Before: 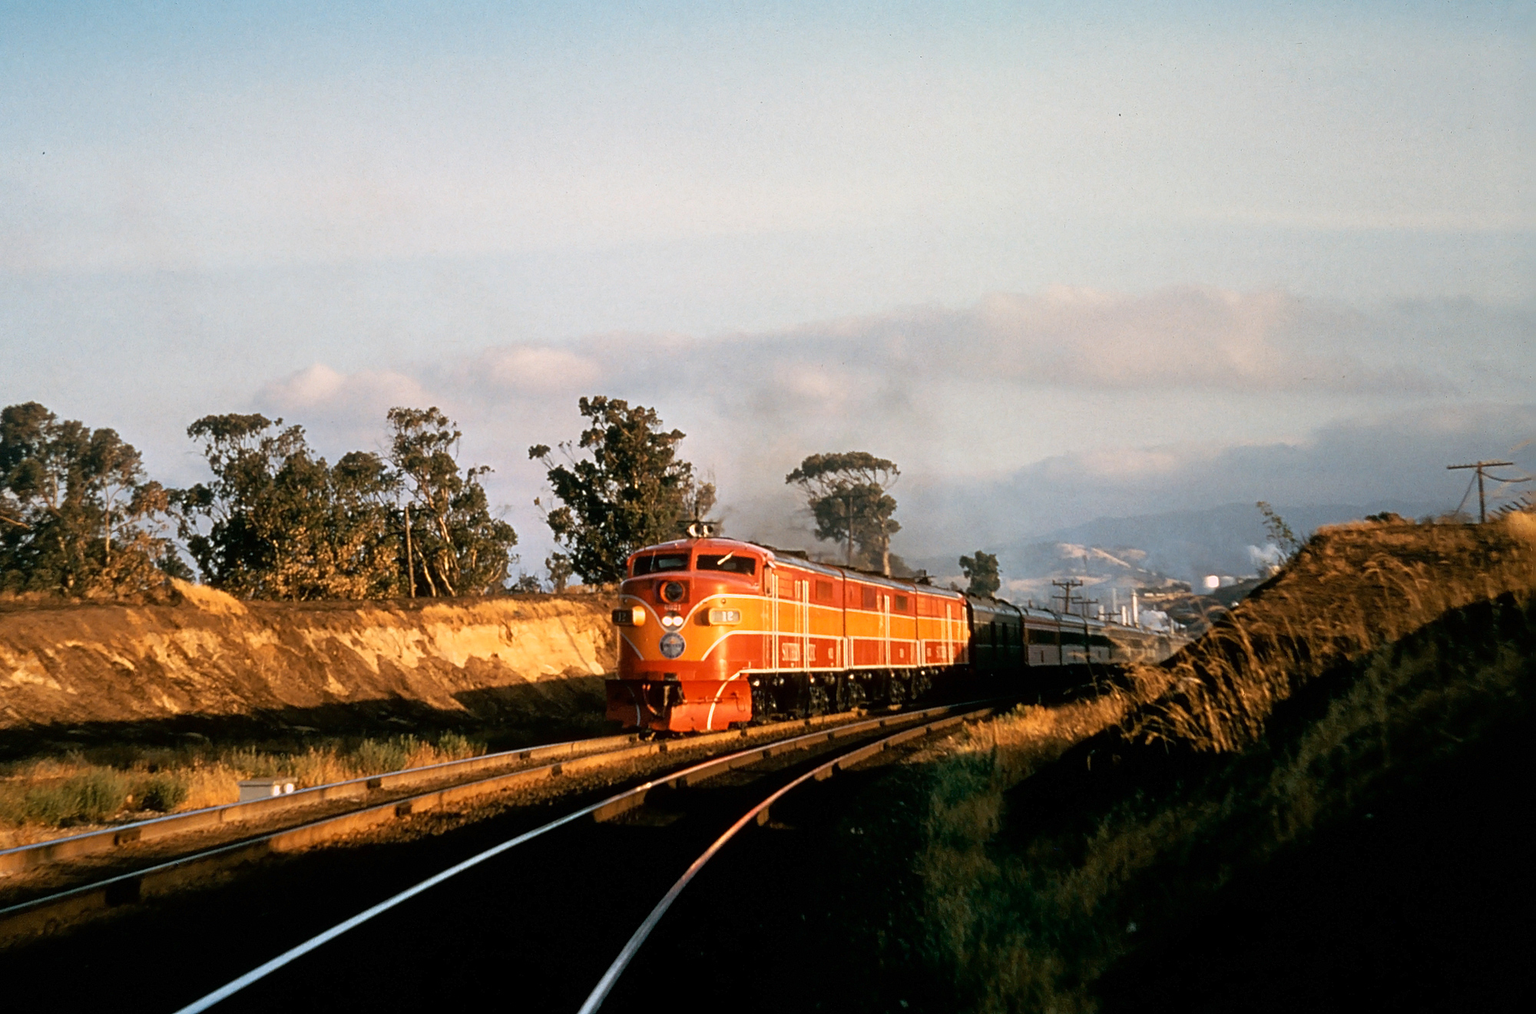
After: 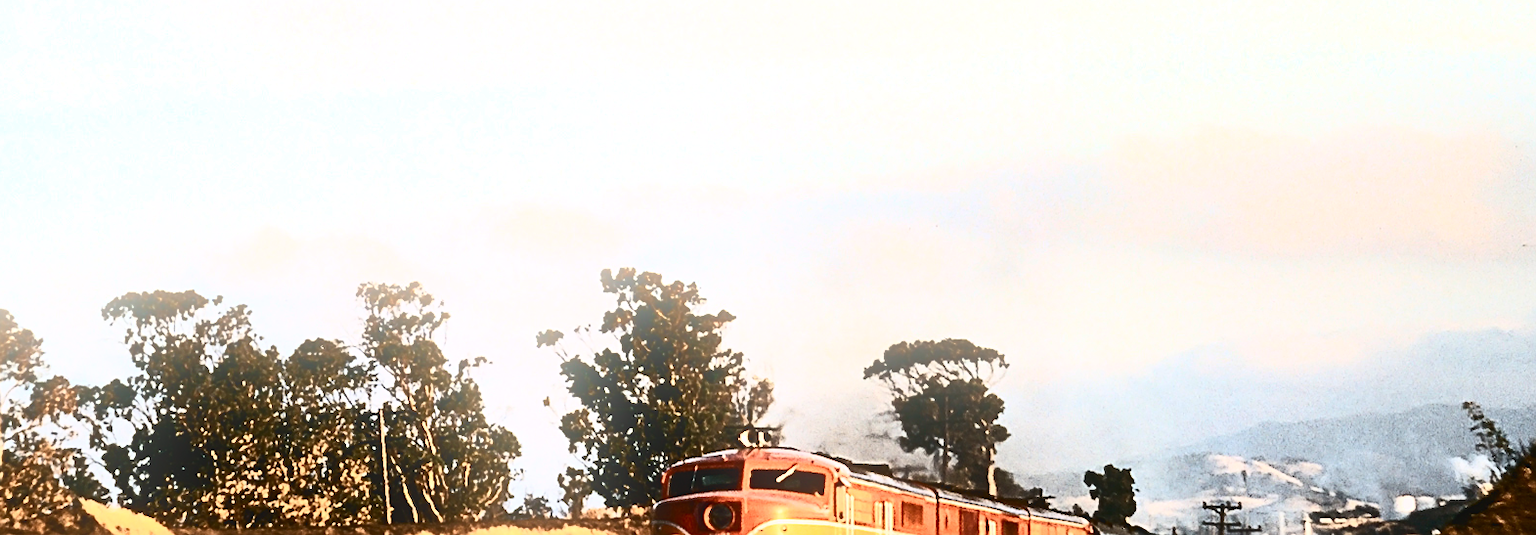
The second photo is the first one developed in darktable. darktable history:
sharpen: on, module defaults
shadows and highlights: radius 108.52, shadows 44.07, highlights -67.8, low approximation 0.01, soften with gaussian
crop: left 7.036%, top 18.398%, right 14.379%, bottom 40.043%
color zones: curves: ch1 [(0, 0.469) (0.001, 0.469) (0.12, 0.446) (0.248, 0.469) (0.5, 0.5) (0.748, 0.5) (0.999, 0.469) (1, 0.469)]
levels: mode automatic
white balance: emerald 1
contrast brightness saturation: contrast 0.93, brightness 0.2
bloom: size 13.65%, threshold 98.39%, strength 4.82%
